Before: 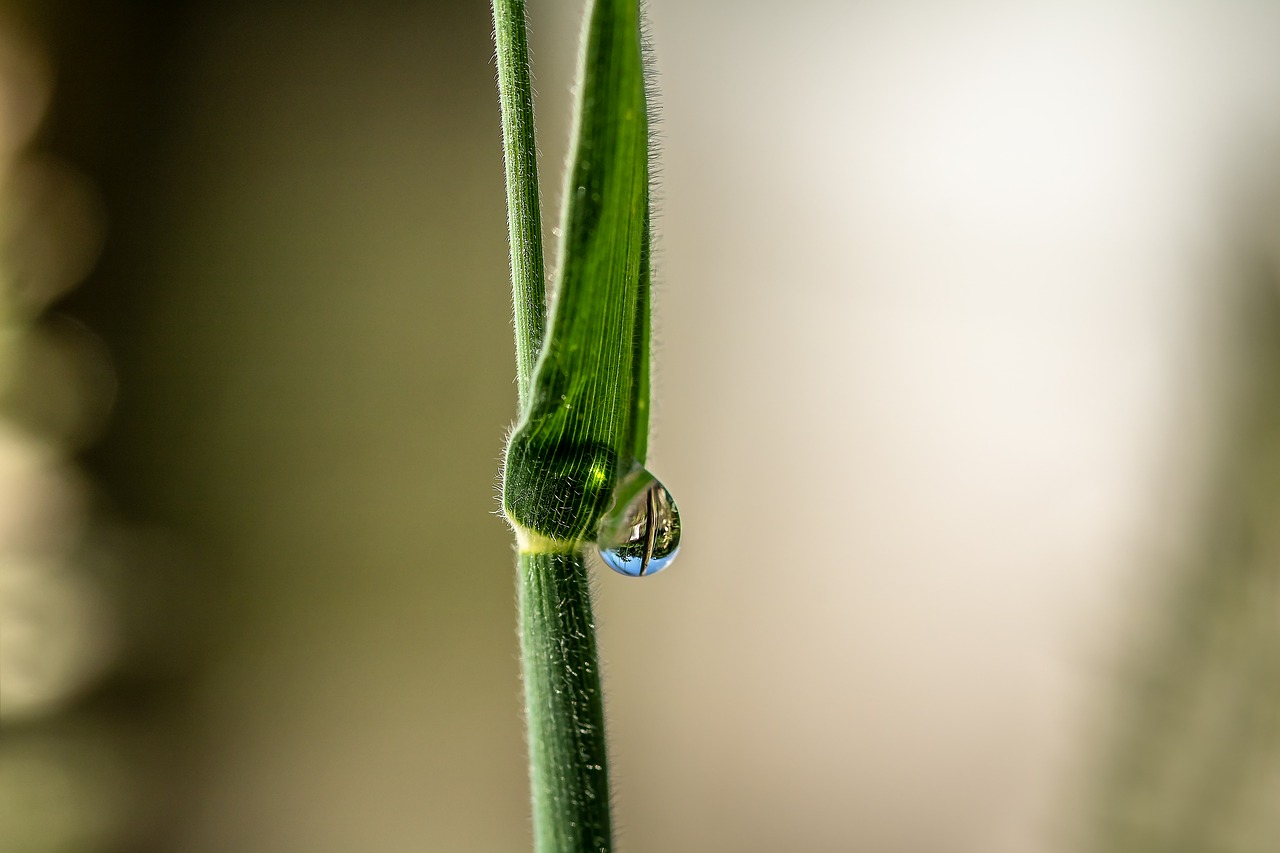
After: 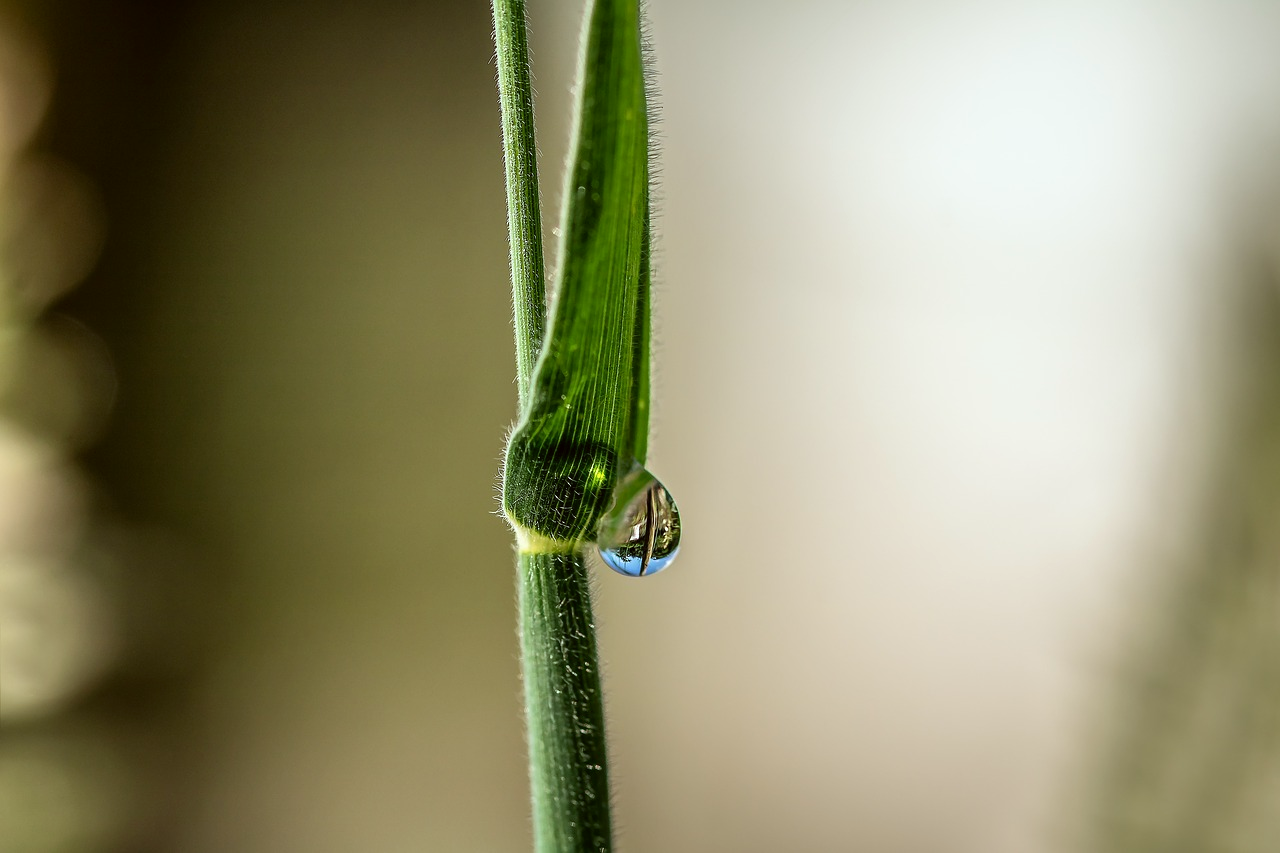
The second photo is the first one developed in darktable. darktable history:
color correction: highlights a* -2.81, highlights b* -2.38, shadows a* 2.4, shadows b* 2.65
